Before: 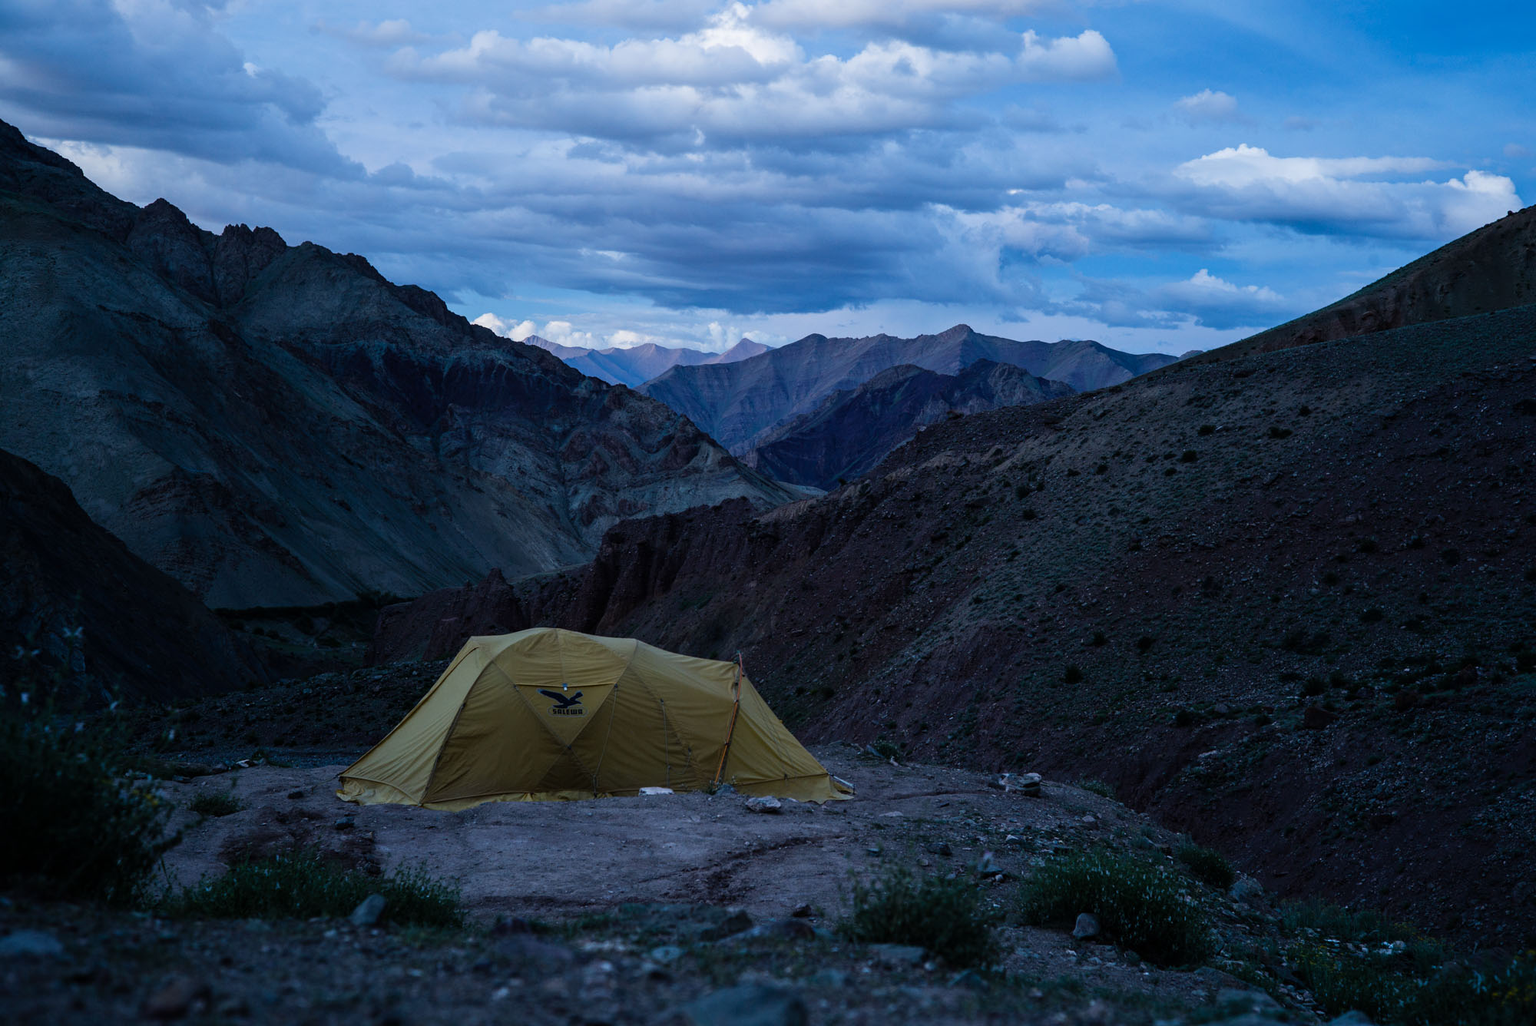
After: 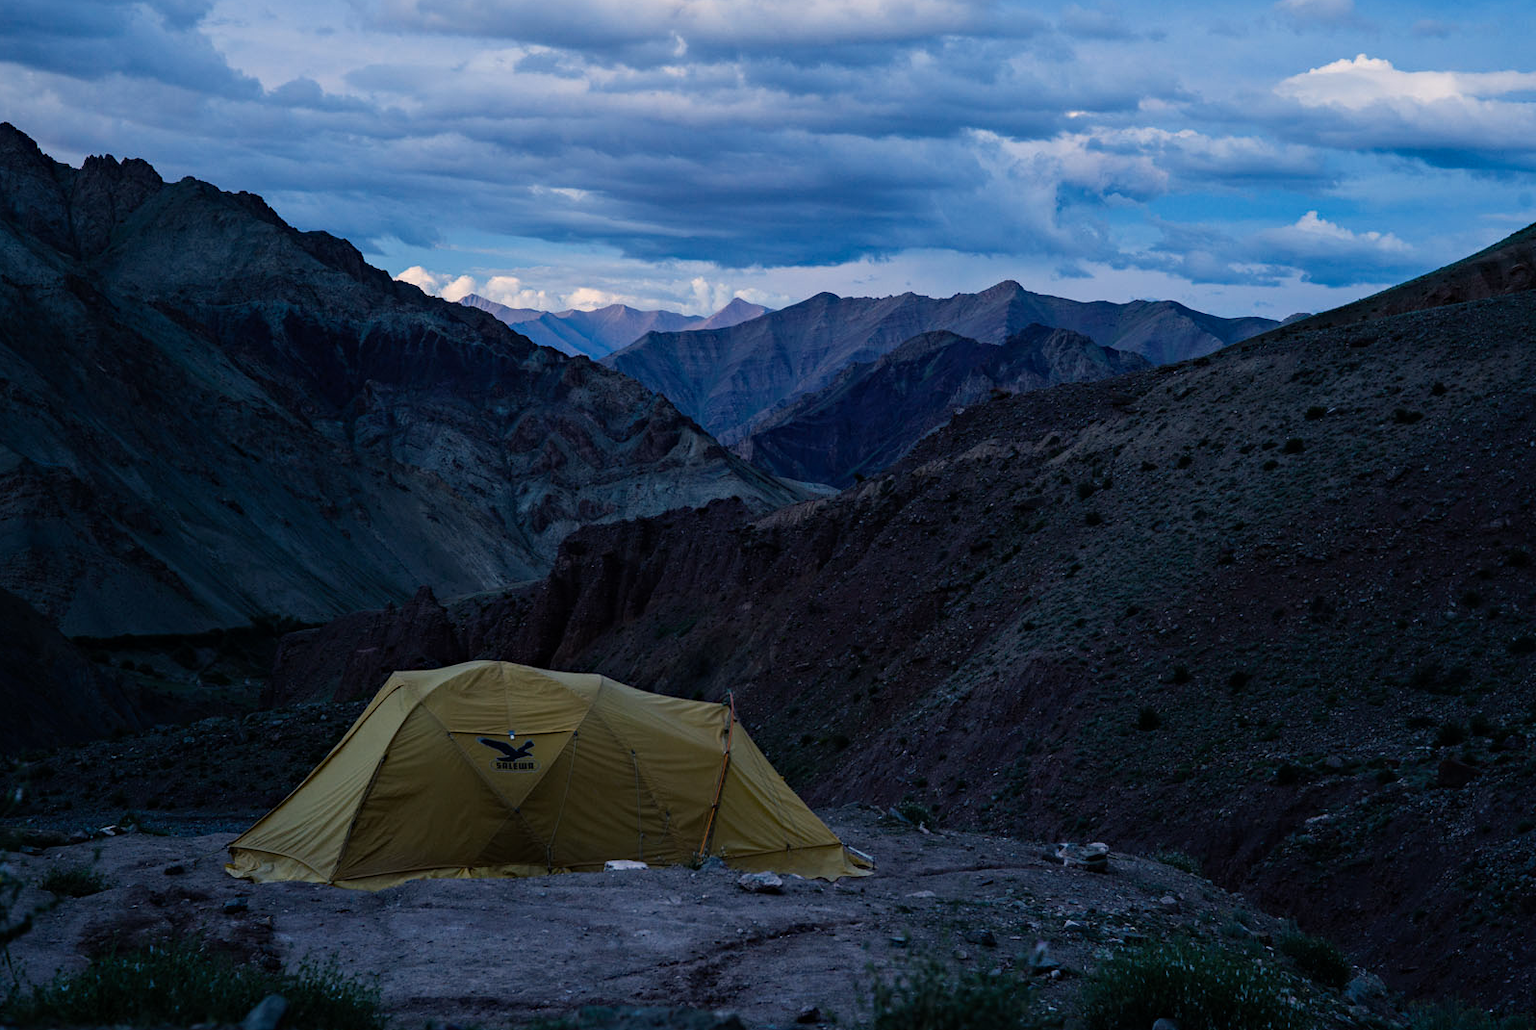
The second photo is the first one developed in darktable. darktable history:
color balance rgb: shadows lift › luminance -20.214%, power › hue 71.19°, highlights gain › chroma 3.793%, highlights gain › hue 59.87°, perceptual saturation grading › global saturation 0.341%
haze removal: adaptive false
crop and rotate: left 10.223%, top 9.876%, right 9.944%, bottom 9.954%
